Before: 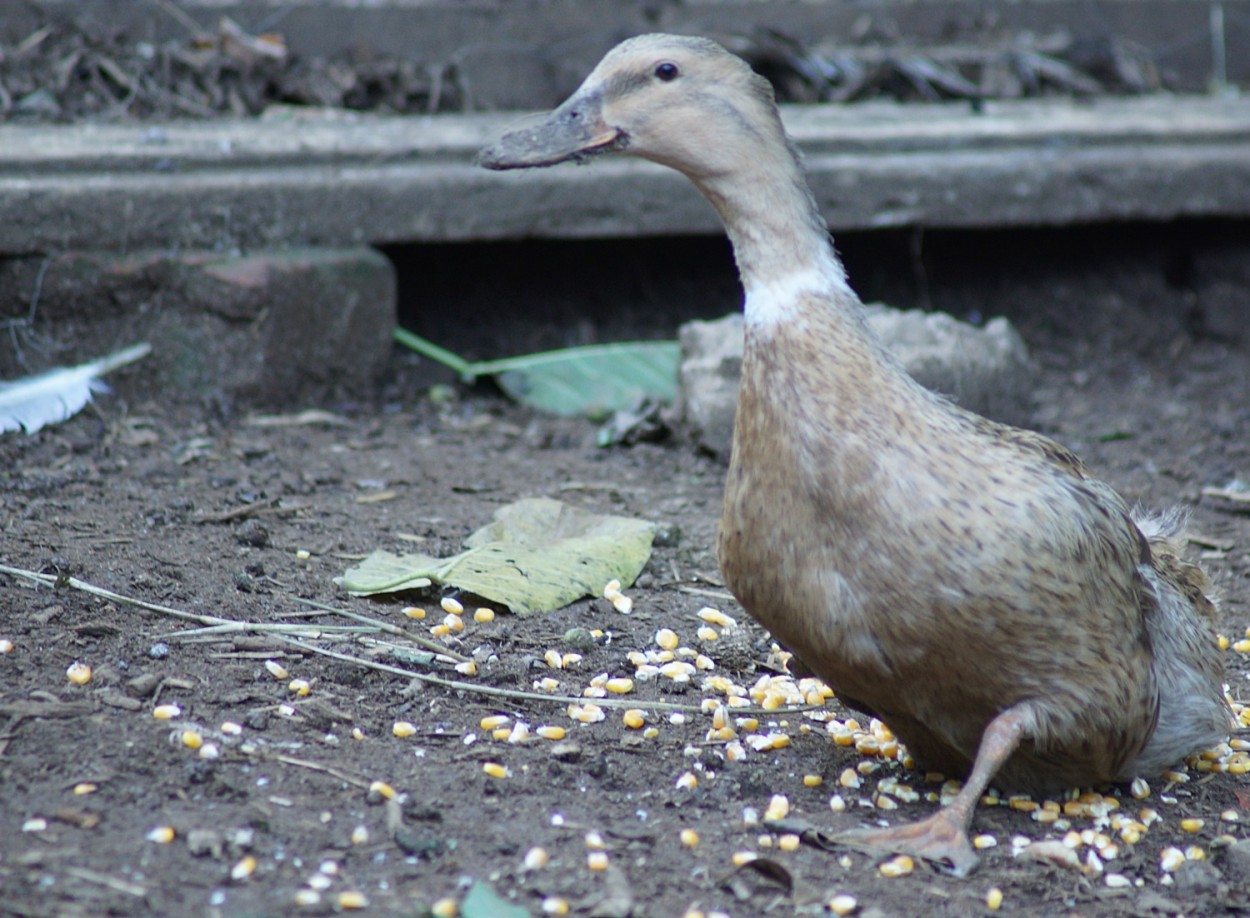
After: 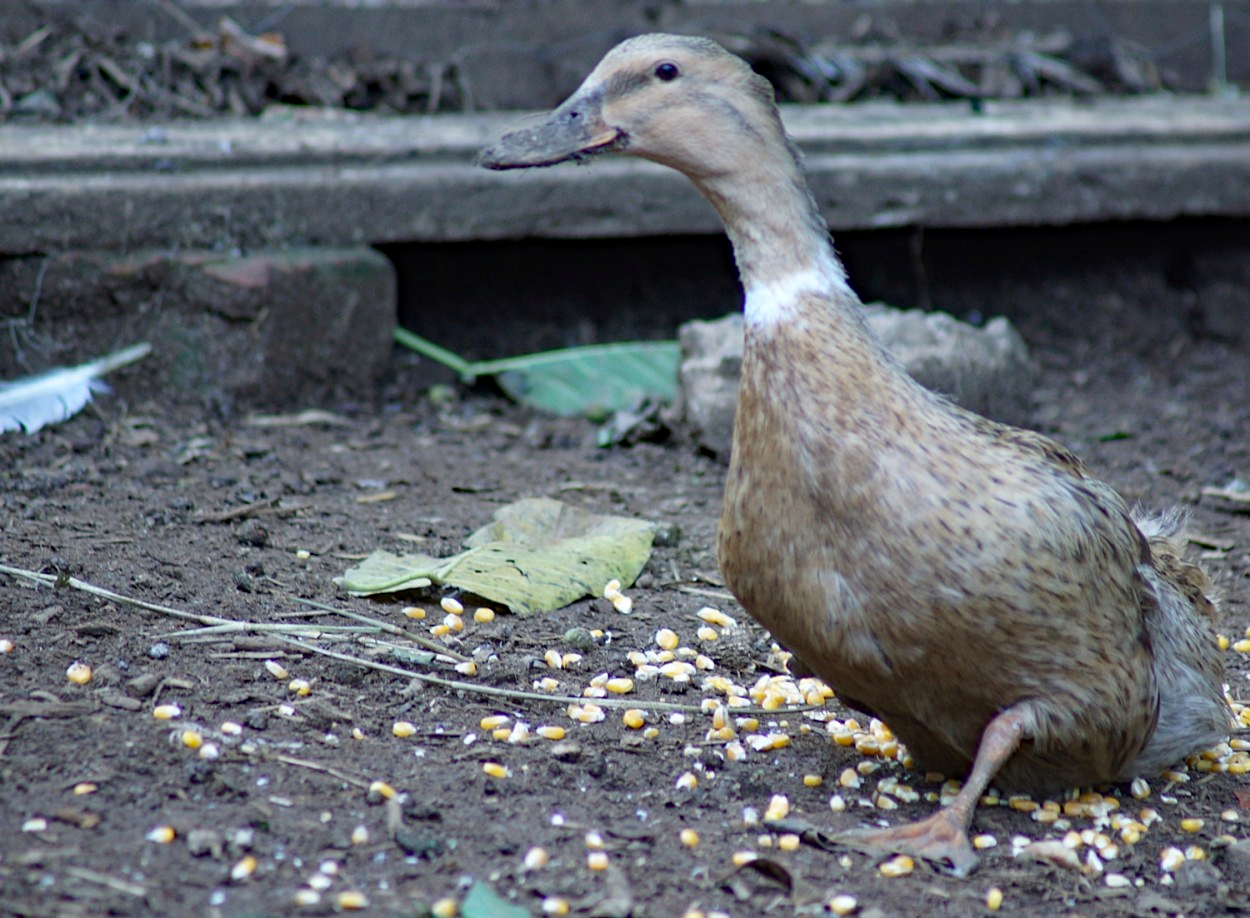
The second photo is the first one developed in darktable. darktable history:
haze removal: strength 0.299, distance 0.244, compatibility mode true, adaptive false
